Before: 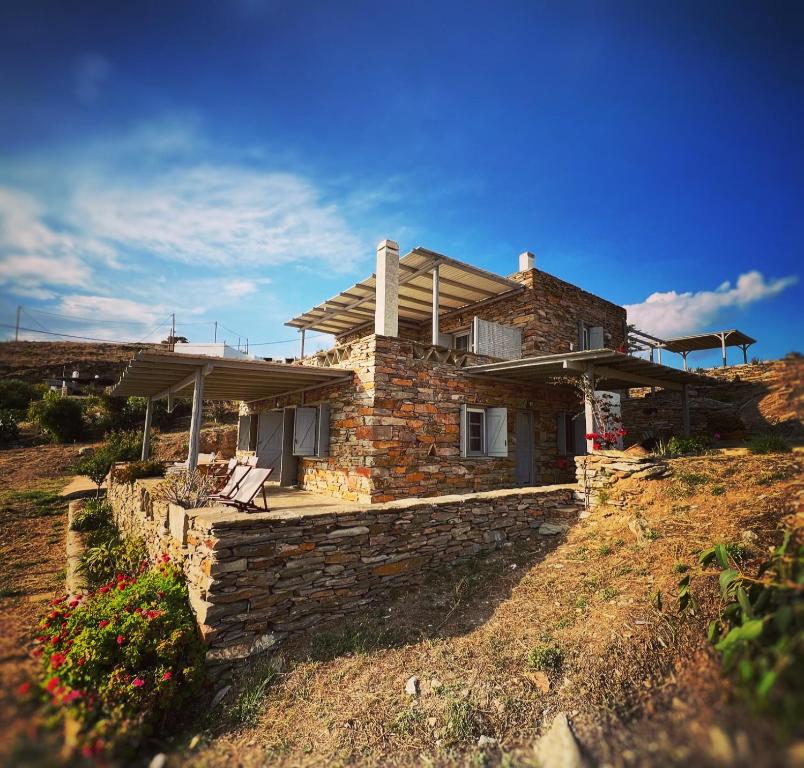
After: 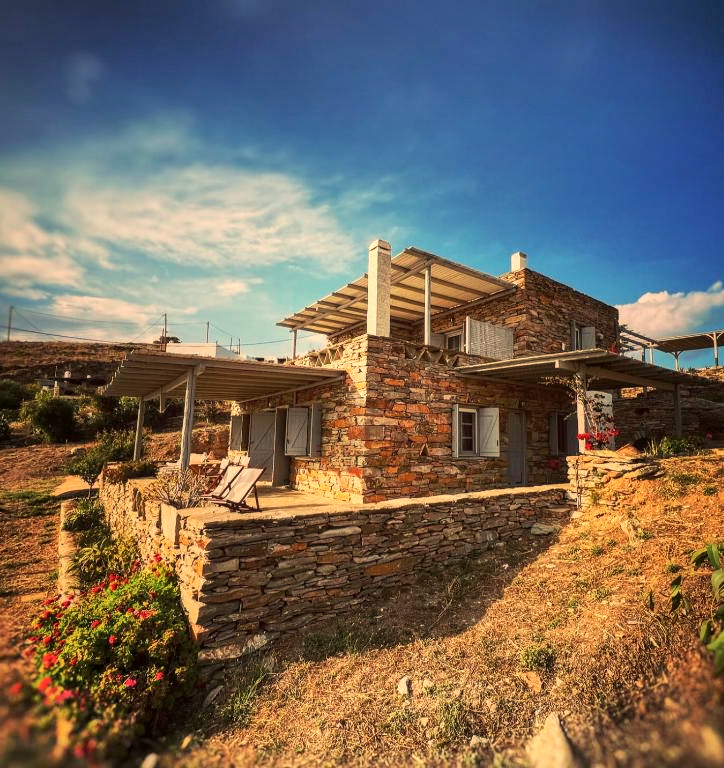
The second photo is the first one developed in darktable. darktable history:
crop and rotate: left 1.088%, right 8.807%
local contrast: on, module defaults
shadows and highlights: white point adjustment 0.05, highlights color adjustment 55.9%, soften with gaussian
white balance: red 1.138, green 0.996, blue 0.812
